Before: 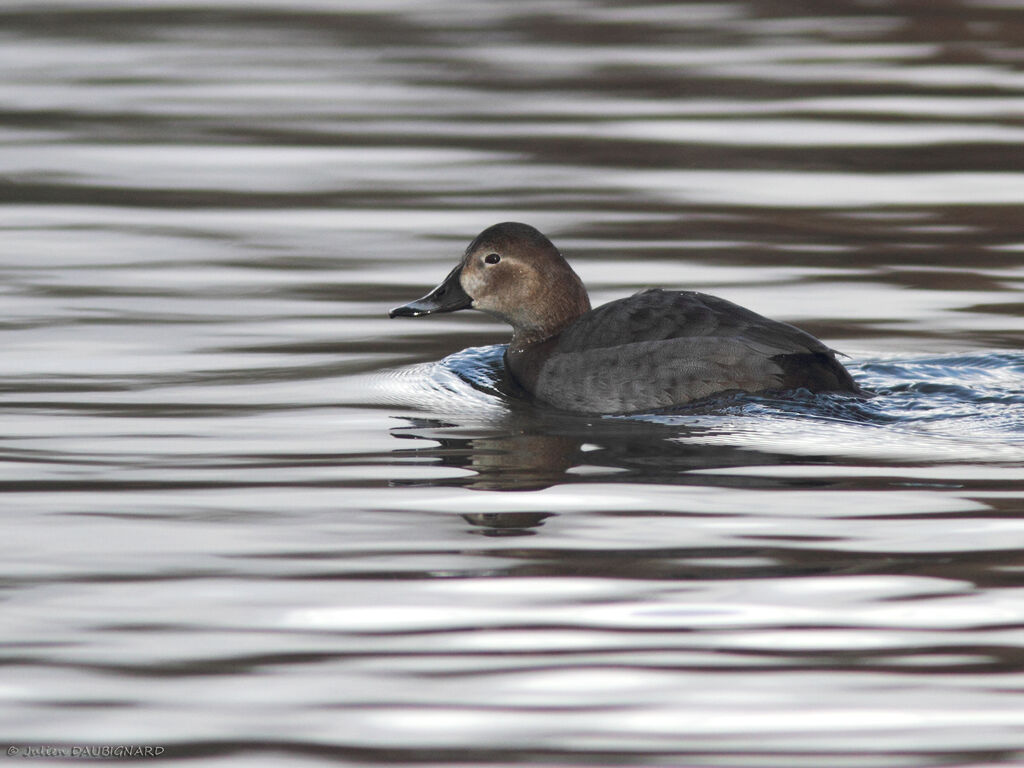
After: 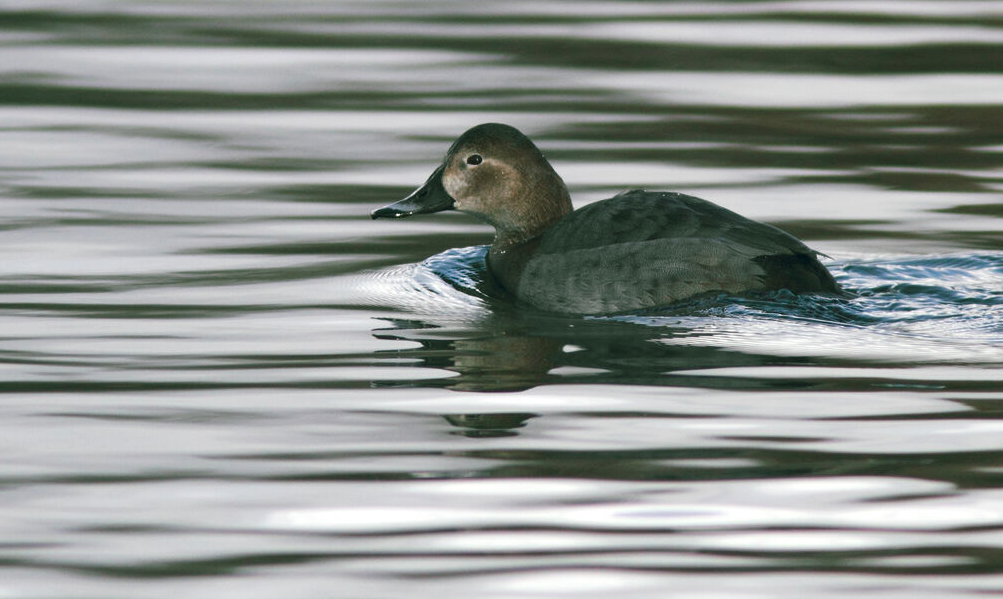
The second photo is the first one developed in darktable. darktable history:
contrast brightness saturation: contrast 0.026, brightness -0.035
crop and rotate: left 1.829%, top 12.955%, right 0.141%, bottom 8.937%
color balance rgb: shadows lift › chroma 11.551%, shadows lift › hue 132.65°, perceptual saturation grading › global saturation 0.165%, global vibrance 9.713%
